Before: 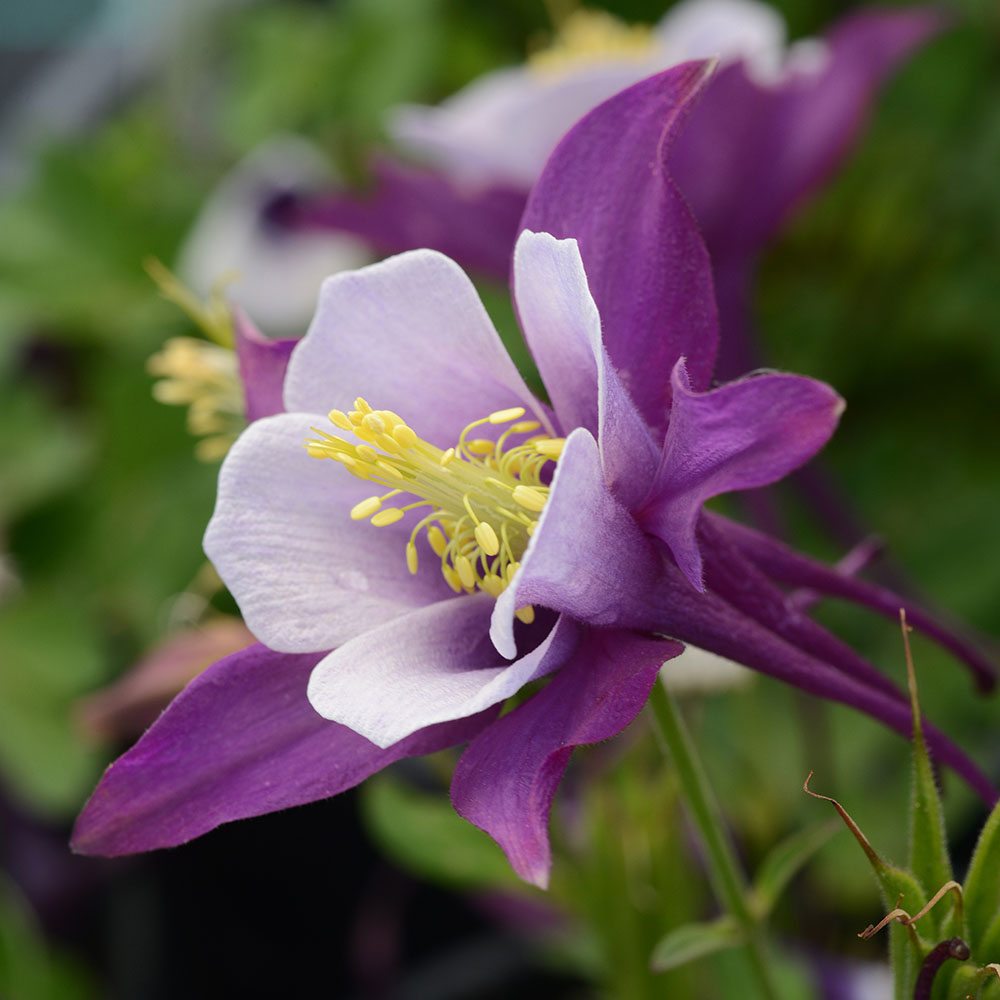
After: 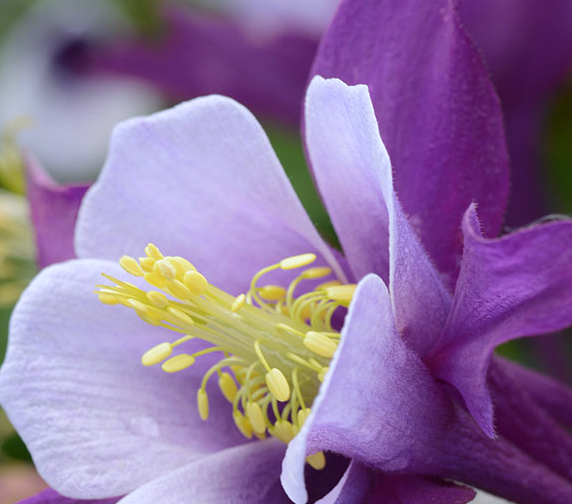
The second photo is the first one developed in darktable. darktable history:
white balance: red 0.967, blue 1.119, emerald 0.756
crop: left 20.932%, top 15.471%, right 21.848%, bottom 34.081%
